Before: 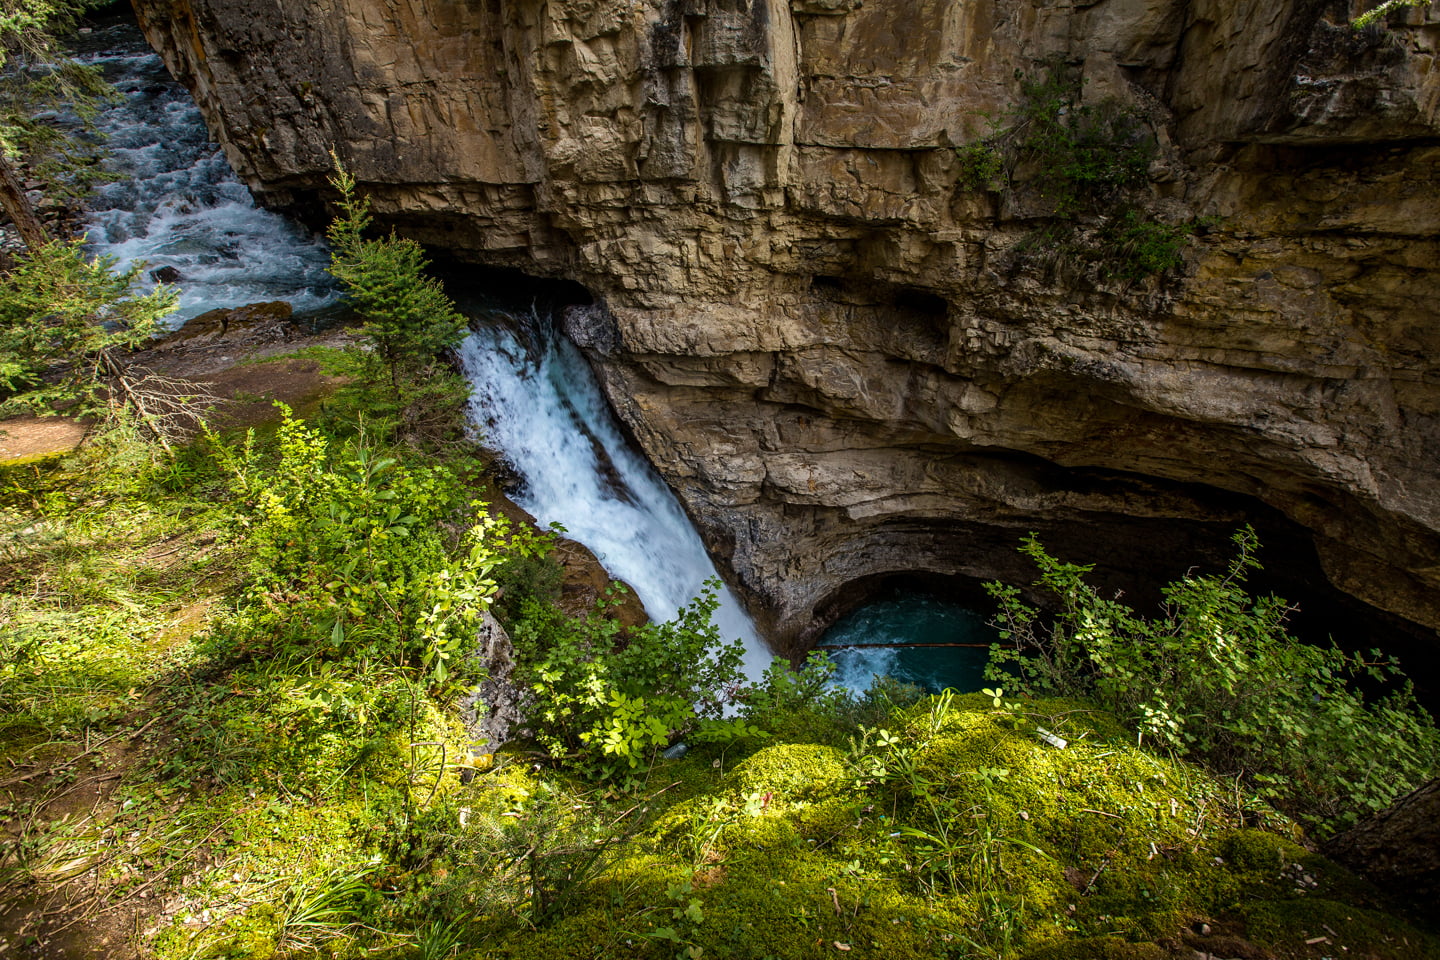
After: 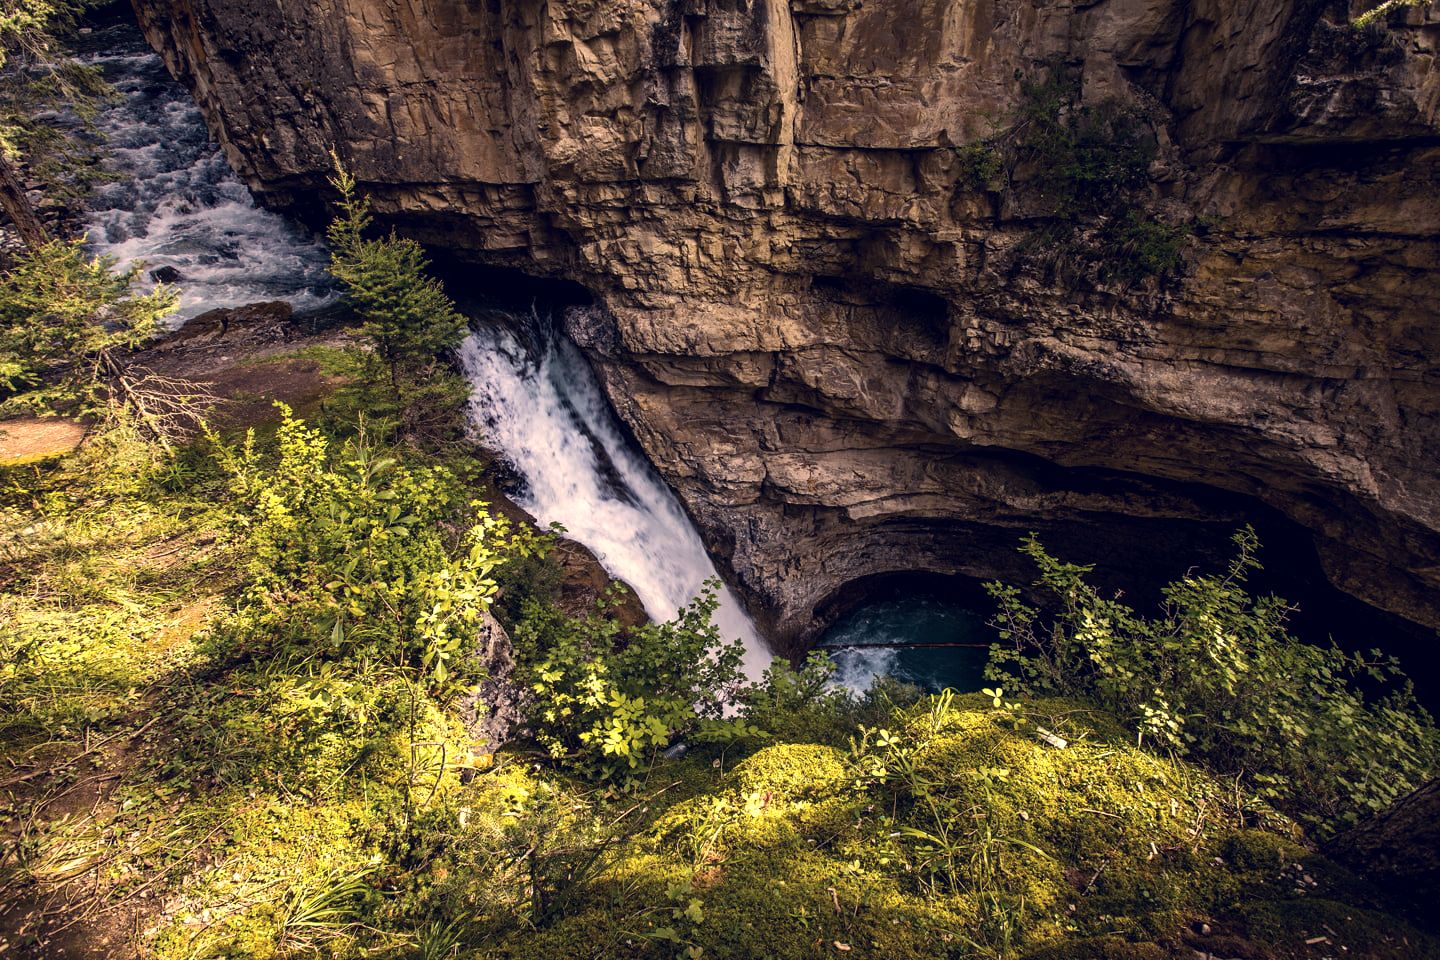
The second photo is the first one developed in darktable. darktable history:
color correction: highlights a* 19.59, highlights b* 27.49, shadows a* 3.46, shadows b* -17.28, saturation 0.73
tone equalizer: -8 EV -0.417 EV, -7 EV -0.389 EV, -6 EV -0.333 EV, -5 EV -0.222 EV, -3 EV 0.222 EV, -2 EV 0.333 EV, -1 EV 0.389 EV, +0 EV 0.417 EV, edges refinement/feathering 500, mask exposure compensation -1.57 EV, preserve details no
